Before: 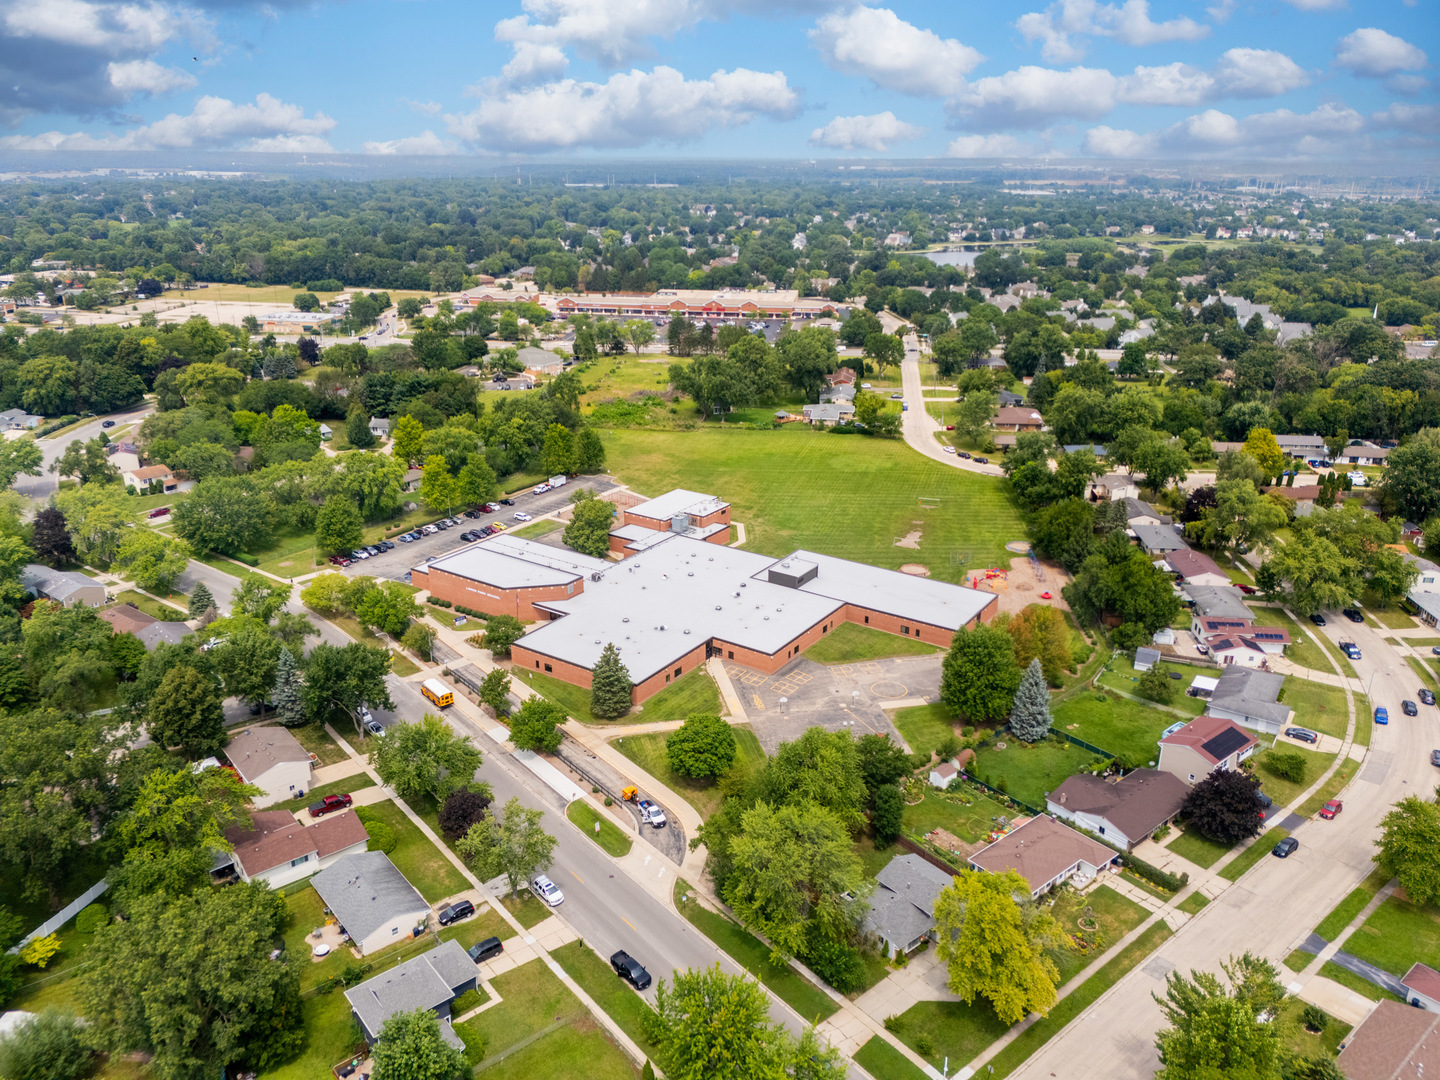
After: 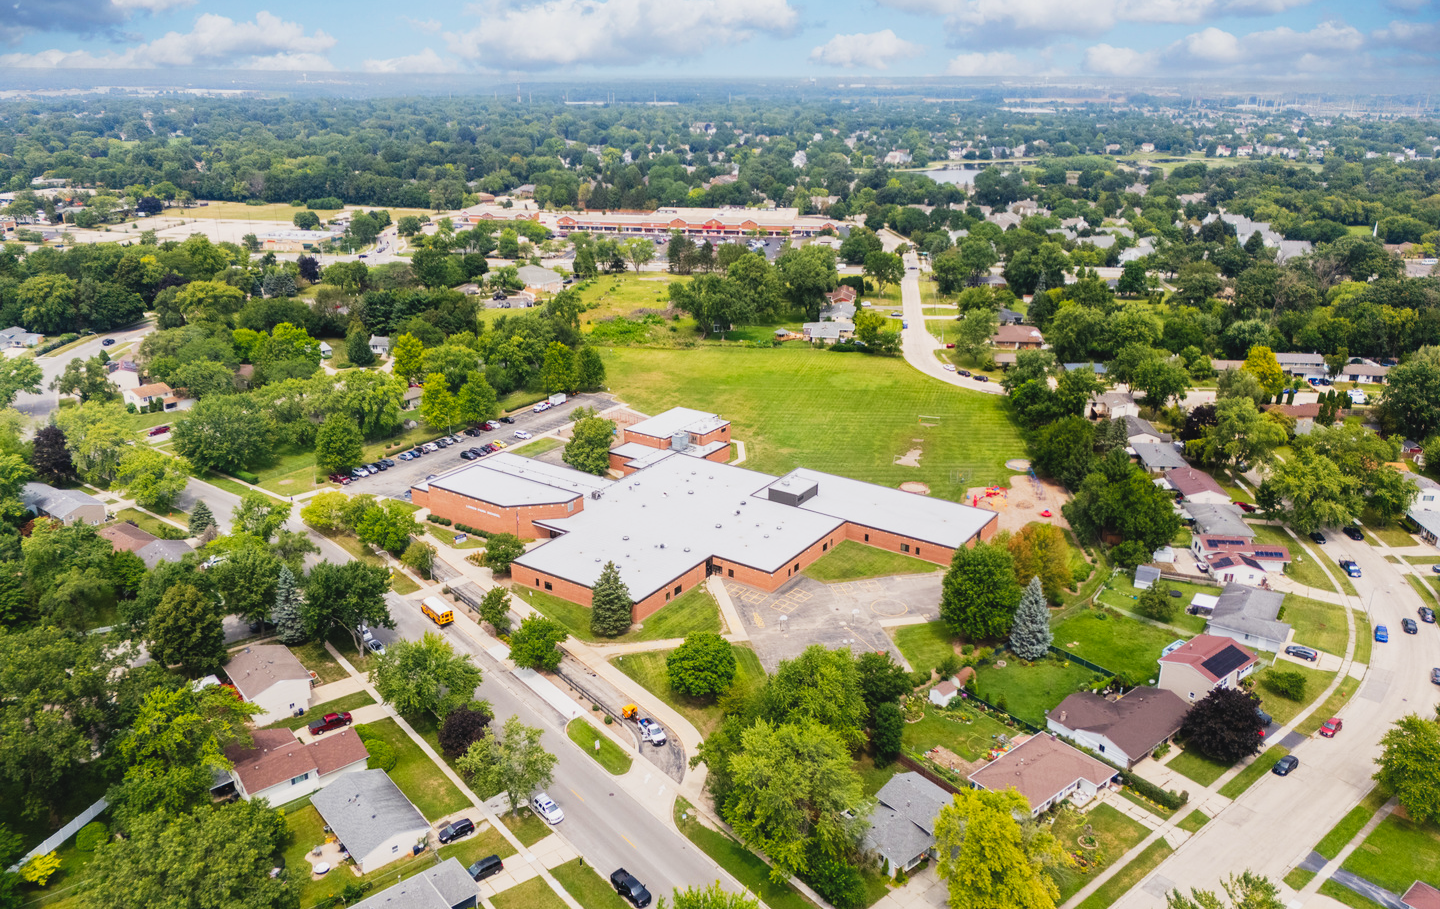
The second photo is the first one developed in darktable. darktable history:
tone curve: curves: ch0 [(0, 0.049) (0.175, 0.178) (0.466, 0.498) (0.715, 0.767) (0.819, 0.851) (1, 0.961)]; ch1 [(0, 0) (0.437, 0.398) (0.476, 0.466) (0.505, 0.505) (0.534, 0.544) (0.595, 0.608) (0.641, 0.643) (1, 1)]; ch2 [(0, 0) (0.359, 0.379) (0.437, 0.44) (0.489, 0.495) (0.518, 0.537) (0.579, 0.579) (1, 1)], preserve colors none
crop: top 7.626%, bottom 8.144%
